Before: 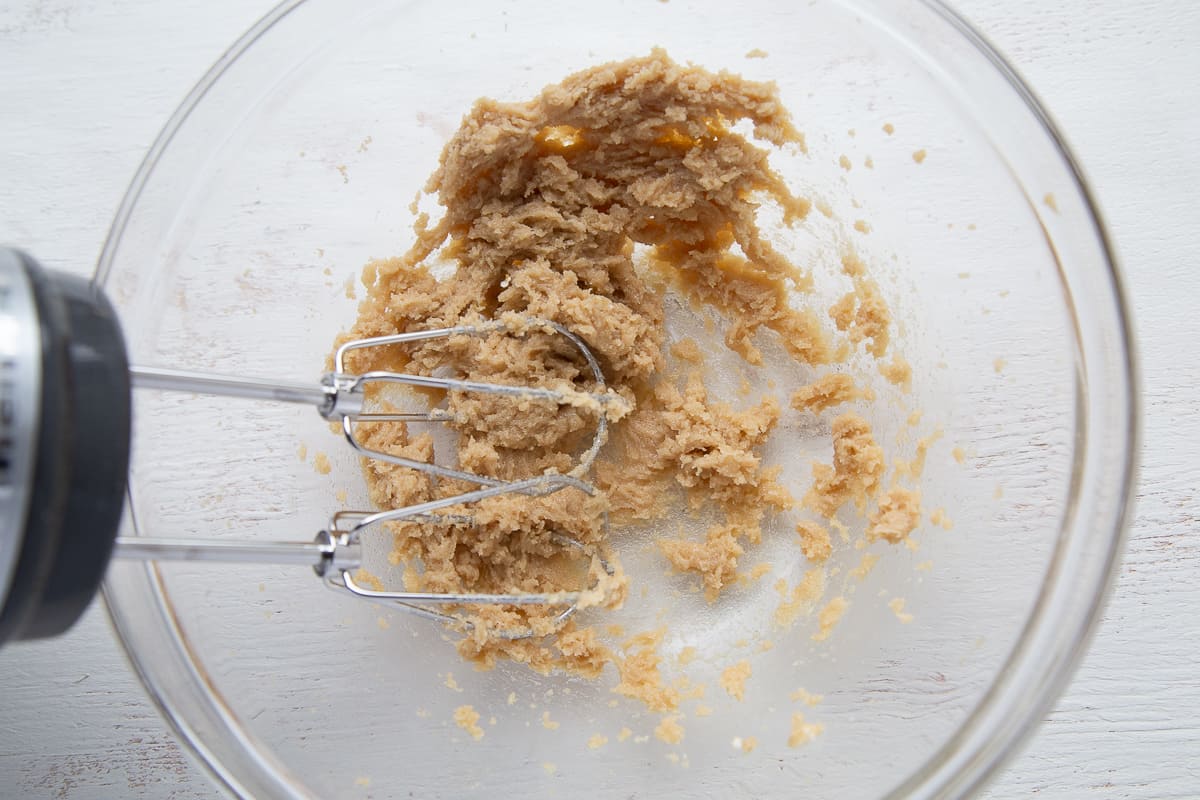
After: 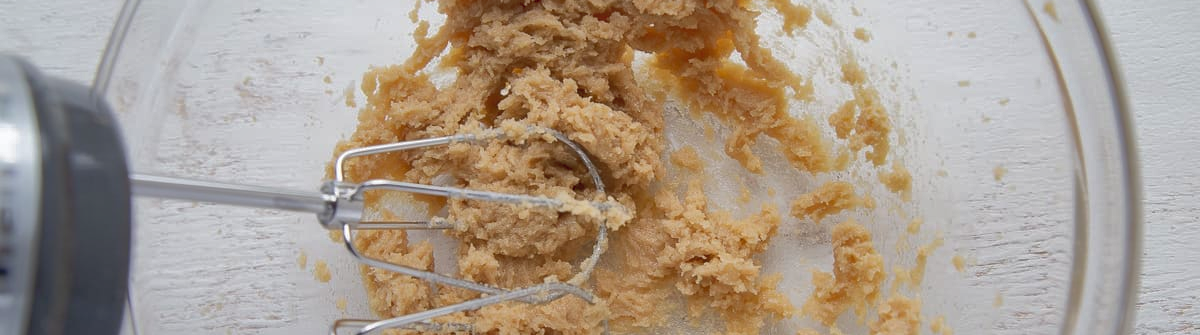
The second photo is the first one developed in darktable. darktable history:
exposure: compensate highlight preservation false
crop and rotate: top 24.119%, bottom 34.001%
shadows and highlights: shadows 58.49, highlights -60.07
